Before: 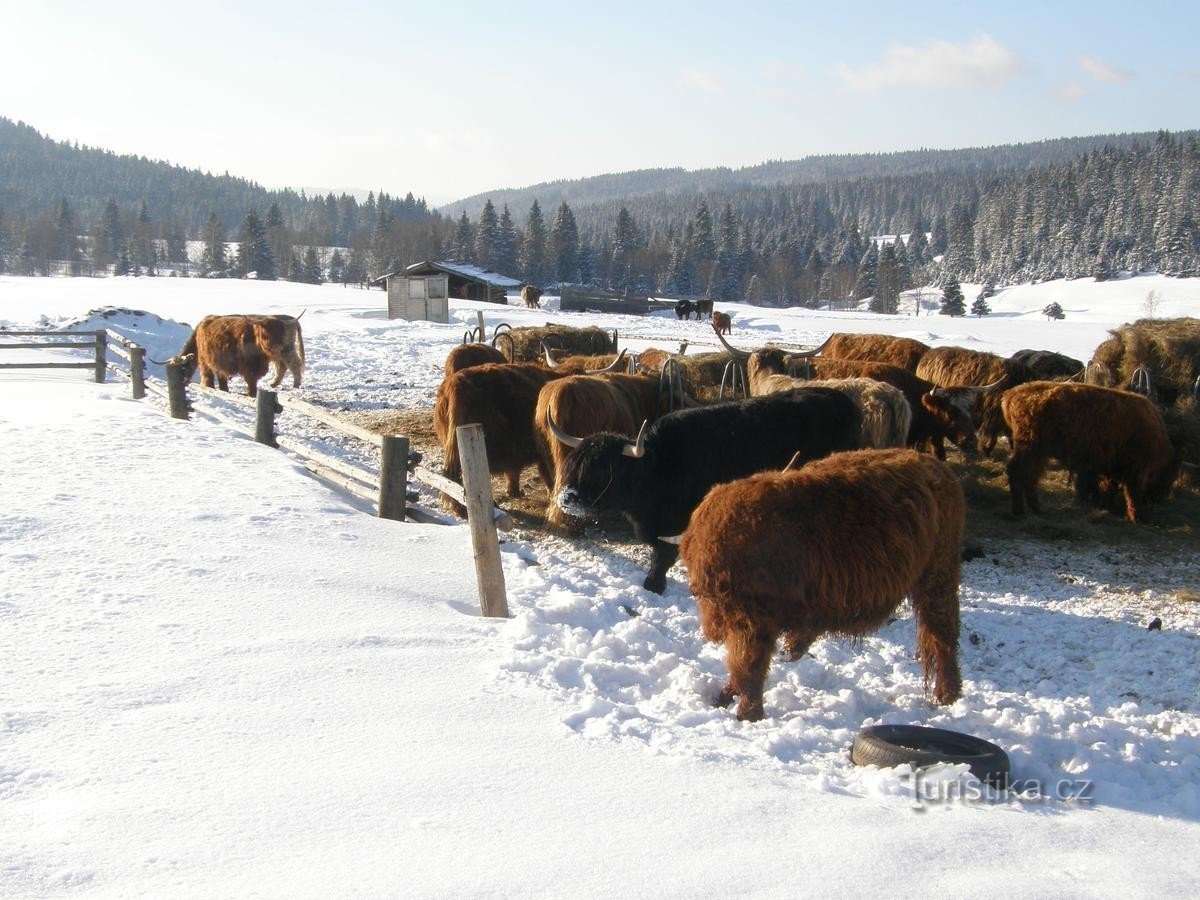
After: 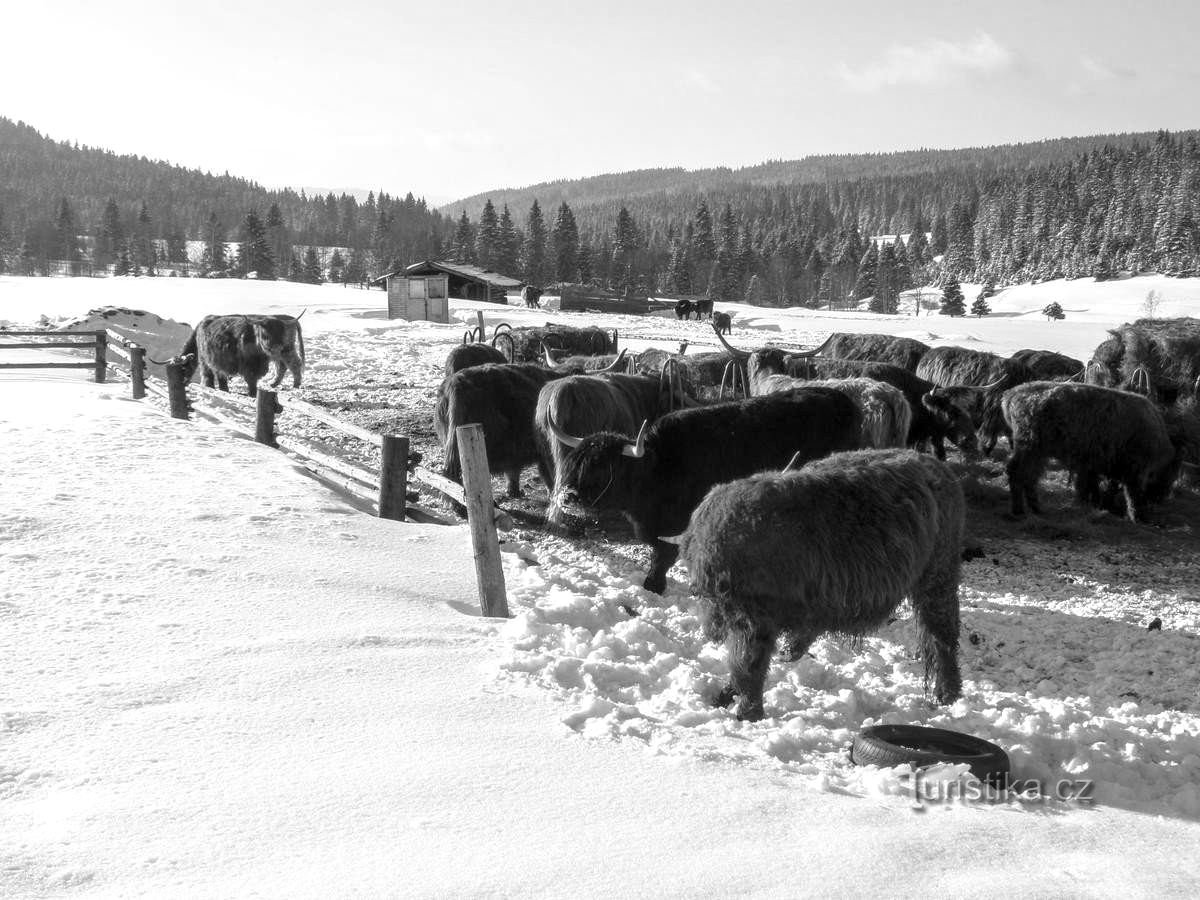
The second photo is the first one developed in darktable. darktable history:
local contrast: detail 142%
monochrome: on, module defaults
